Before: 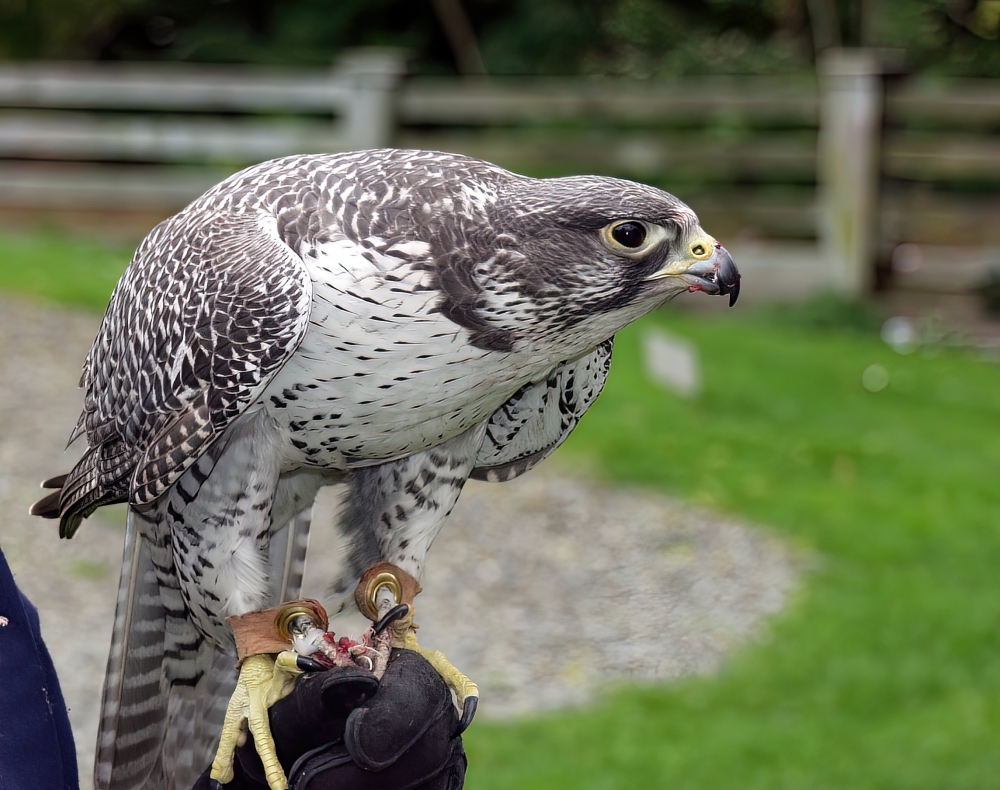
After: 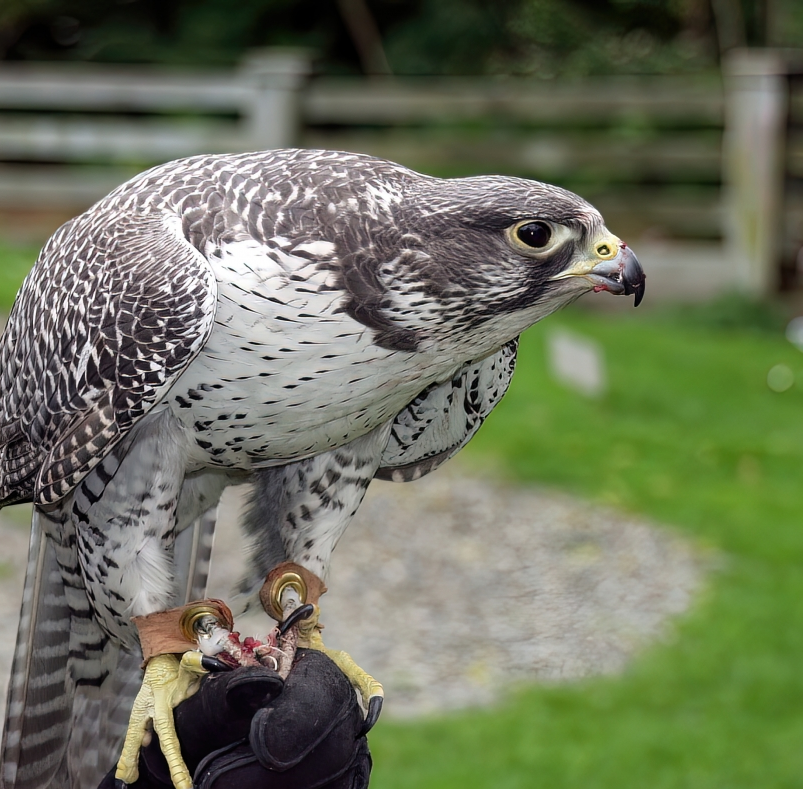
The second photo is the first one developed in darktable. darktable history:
crop and rotate: left 9.515%, right 10.185%
